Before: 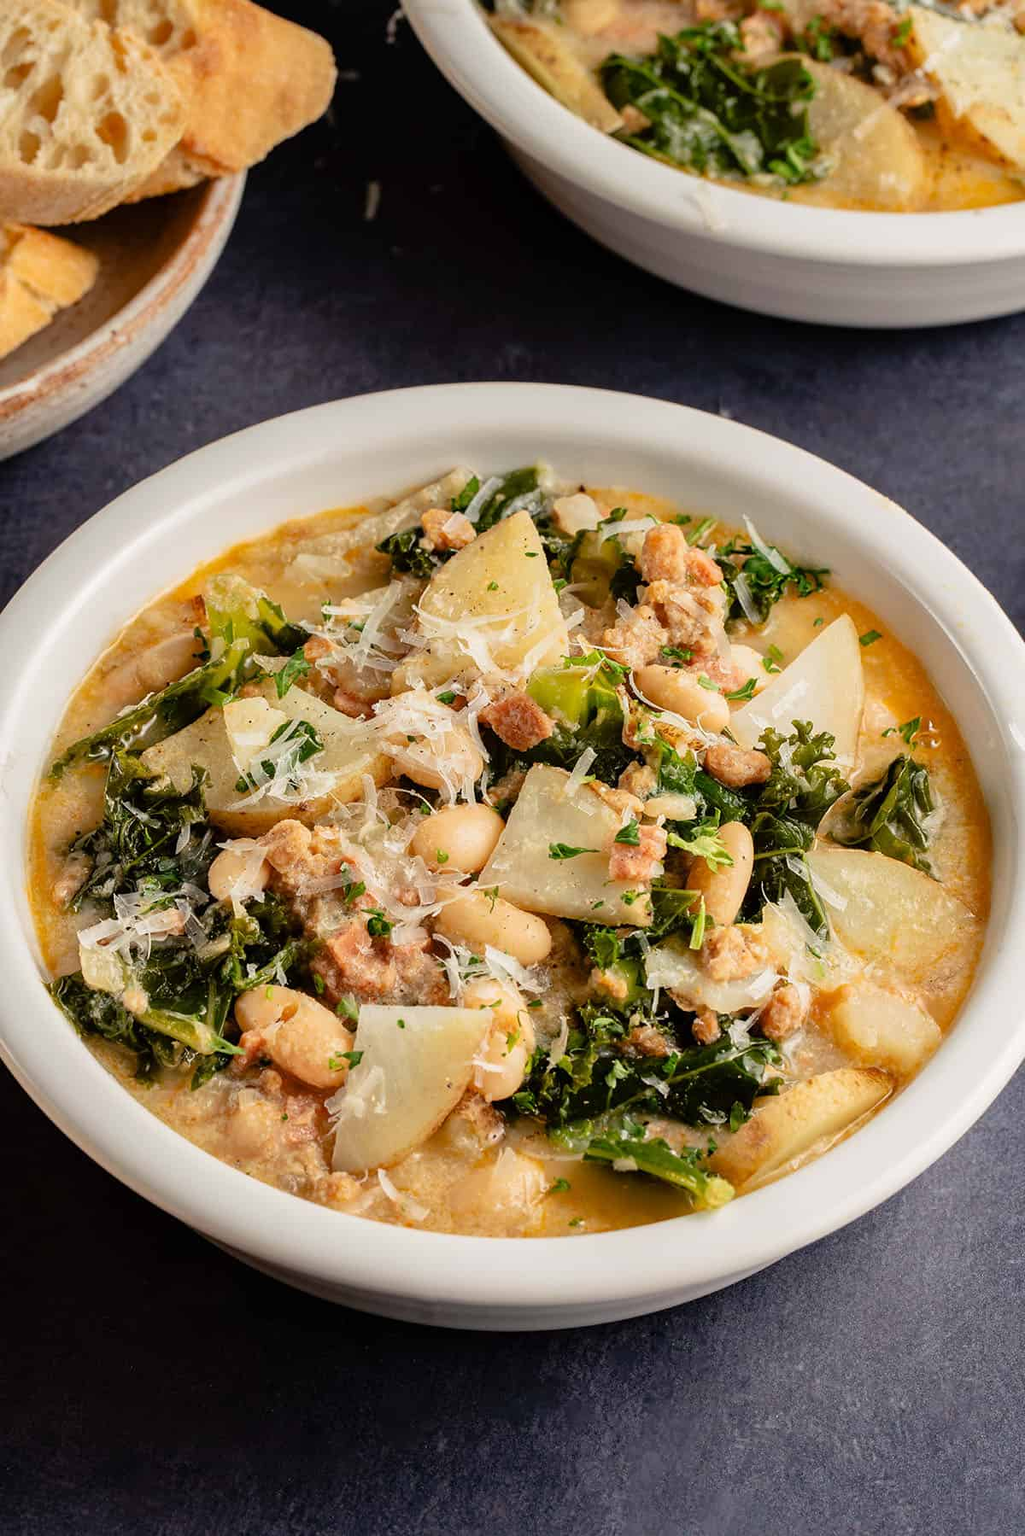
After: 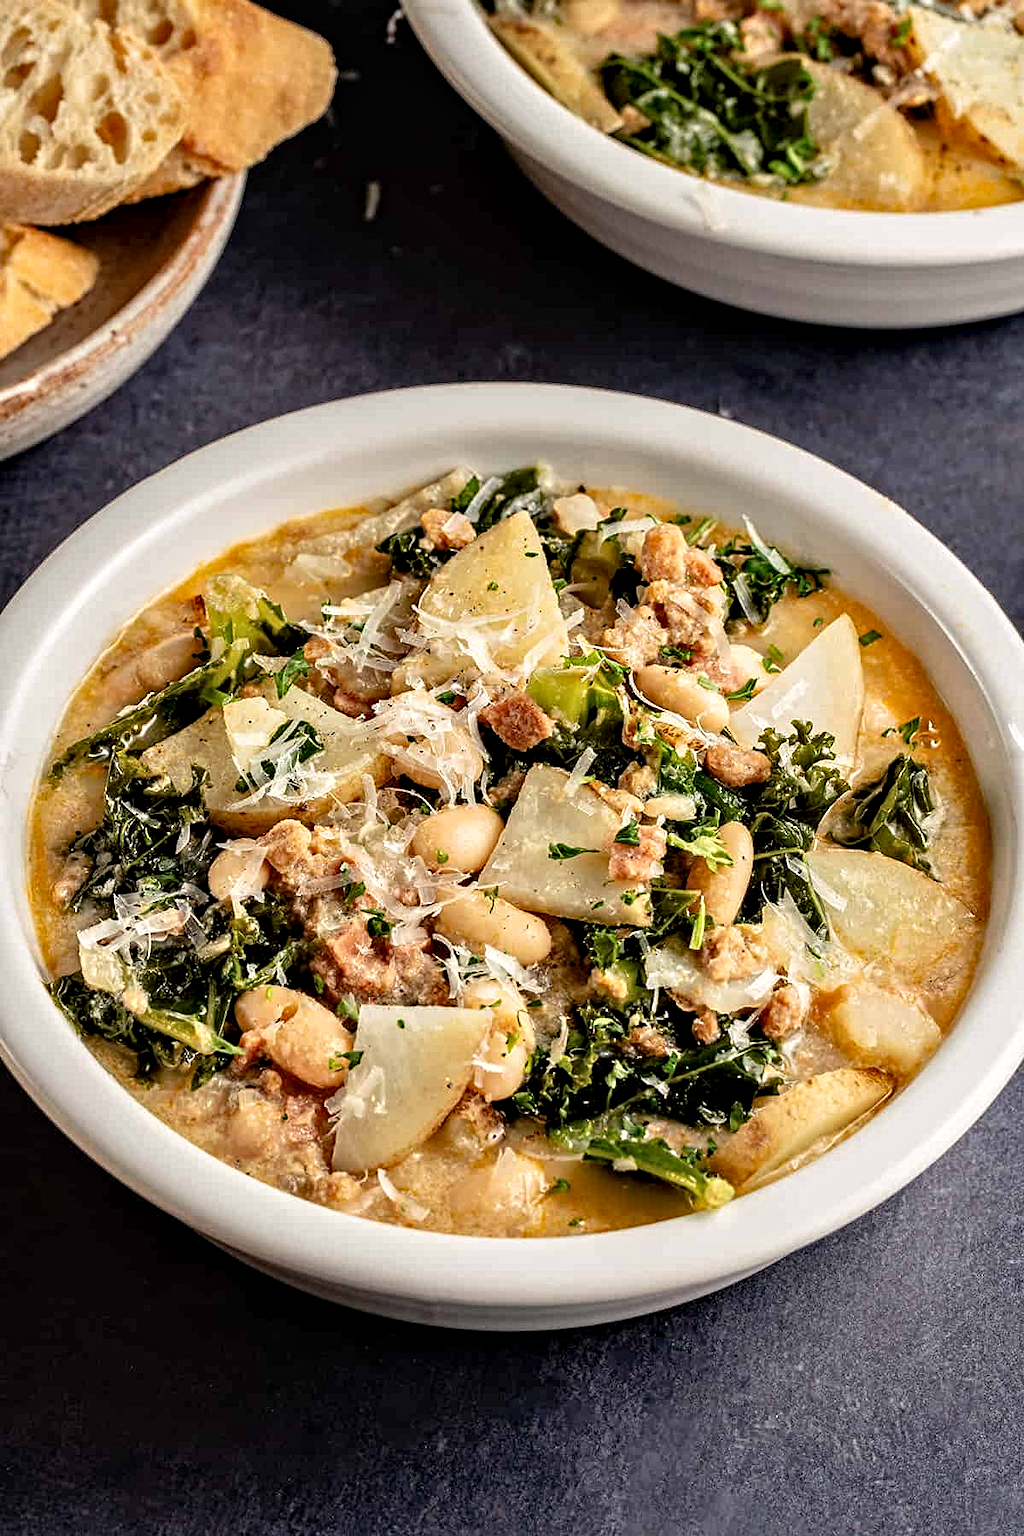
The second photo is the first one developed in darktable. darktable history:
tone equalizer: on, module defaults
contrast equalizer: octaves 7, y [[0.5, 0.542, 0.583, 0.625, 0.667, 0.708], [0.5 ×6], [0.5 ×6], [0 ×6], [0 ×6]]
